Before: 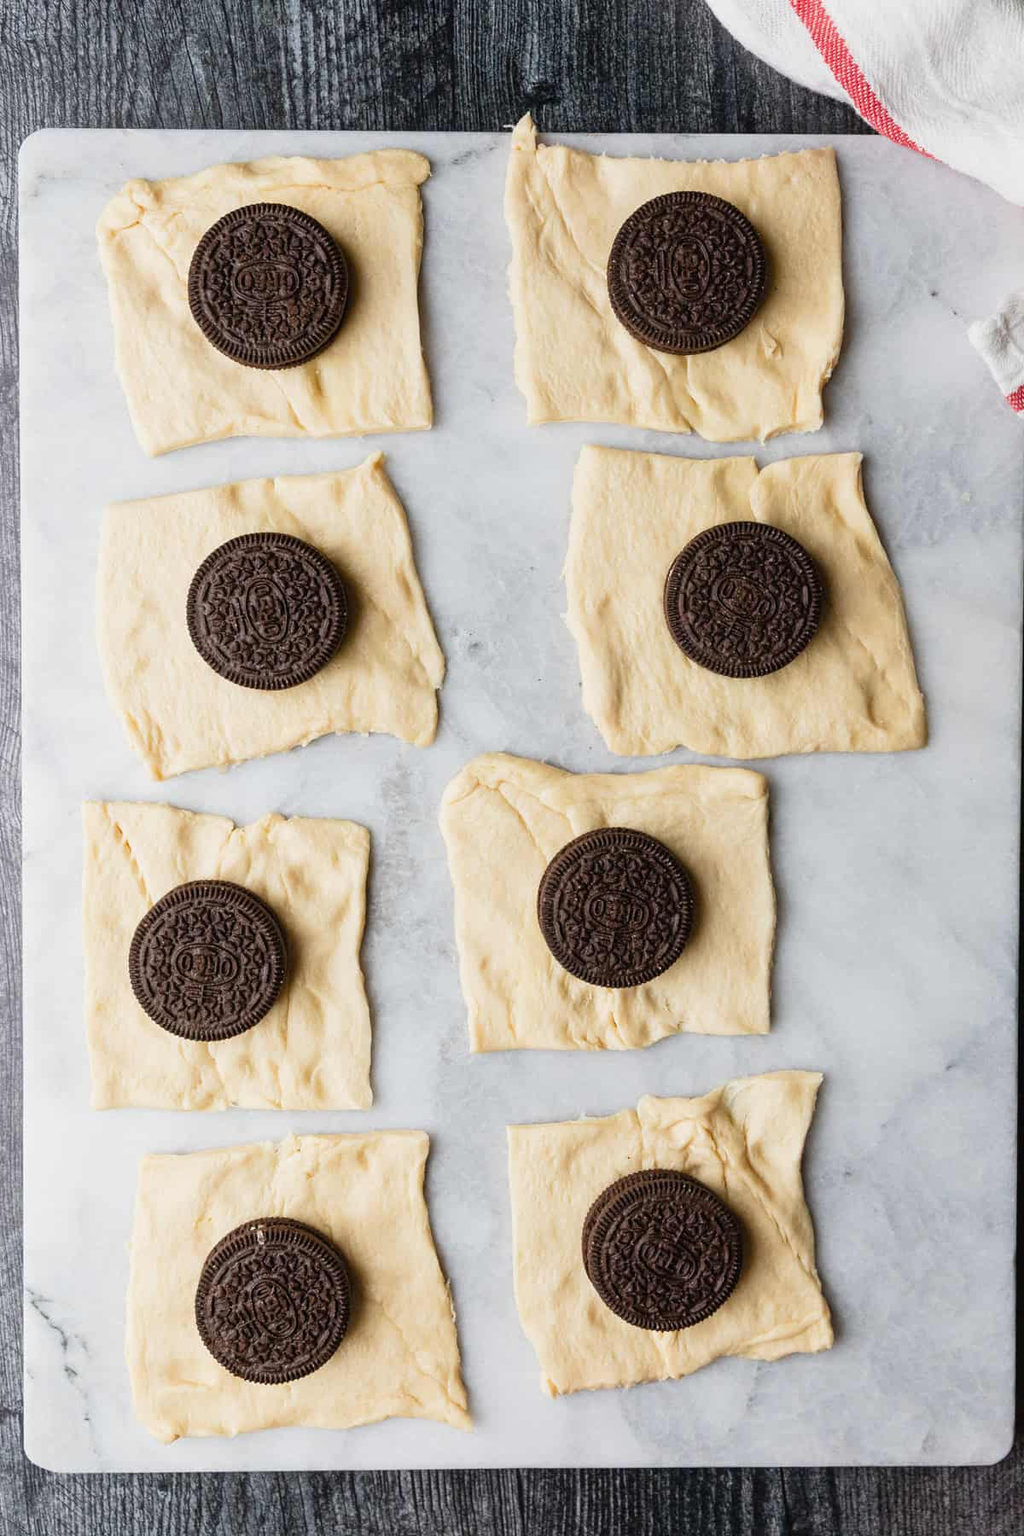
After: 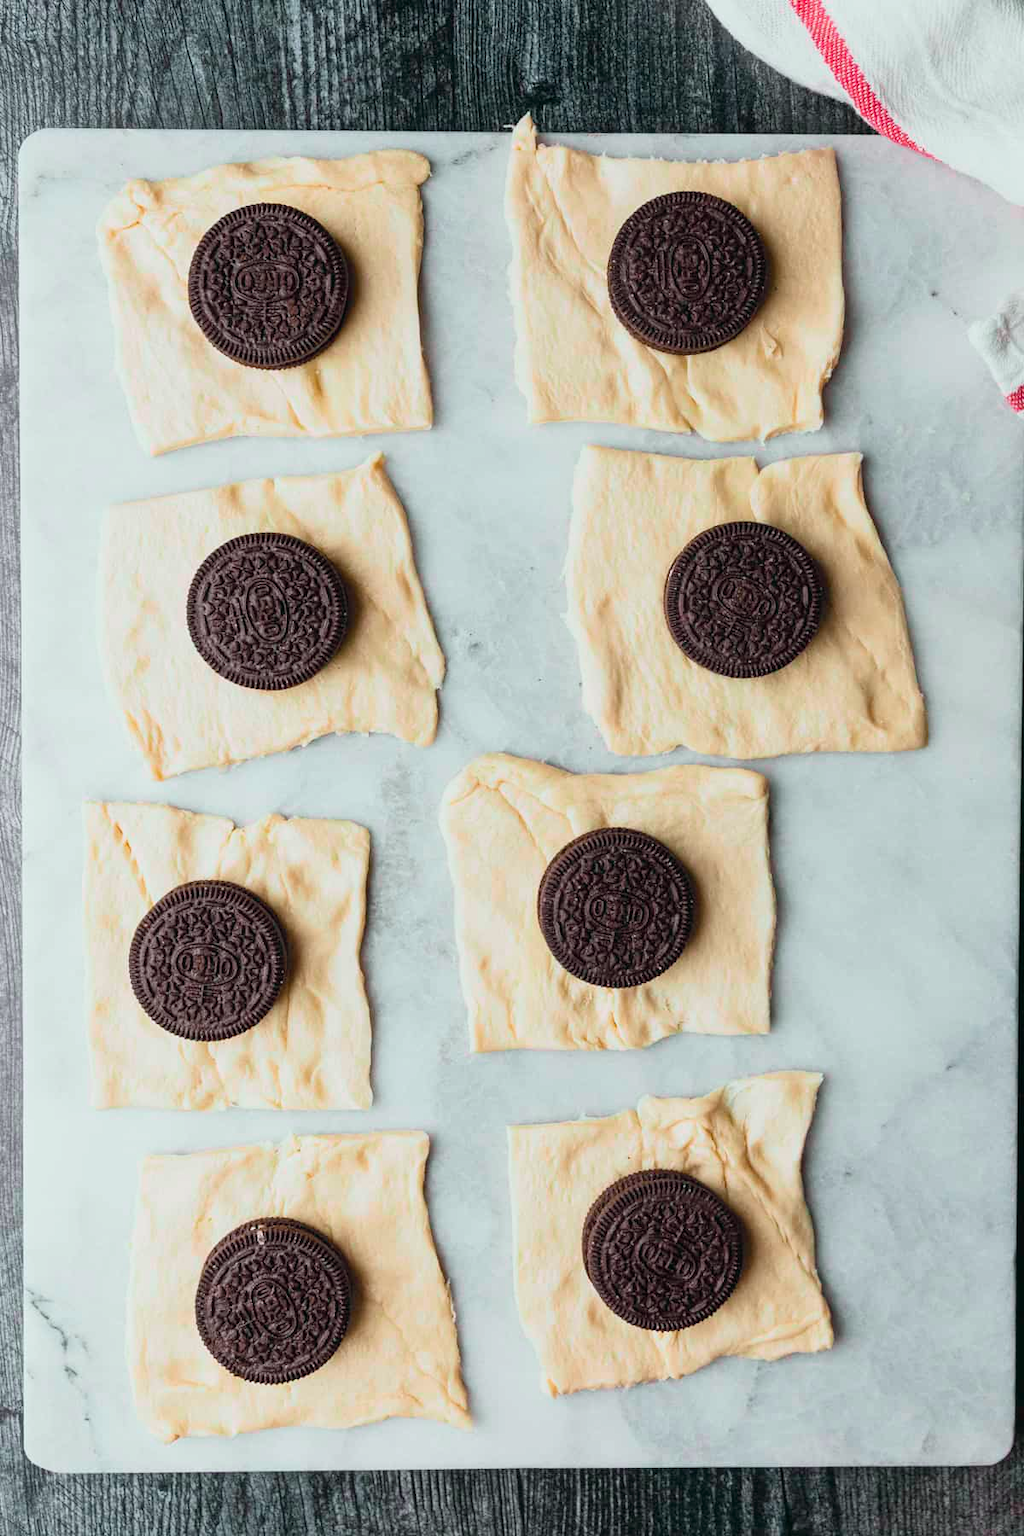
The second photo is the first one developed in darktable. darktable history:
contrast brightness saturation: saturation 0.18
tone curve: curves: ch0 [(0, 0) (0.822, 0.825) (0.994, 0.955)]; ch1 [(0, 0) (0.226, 0.261) (0.383, 0.397) (0.46, 0.46) (0.498, 0.479) (0.524, 0.523) (0.578, 0.575) (1, 1)]; ch2 [(0, 0) (0.438, 0.456) (0.5, 0.498) (0.547, 0.515) (0.597, 0.58) (0.629, 0.603) (1, 1)], color space Lab, independent channels, preserve colors none
